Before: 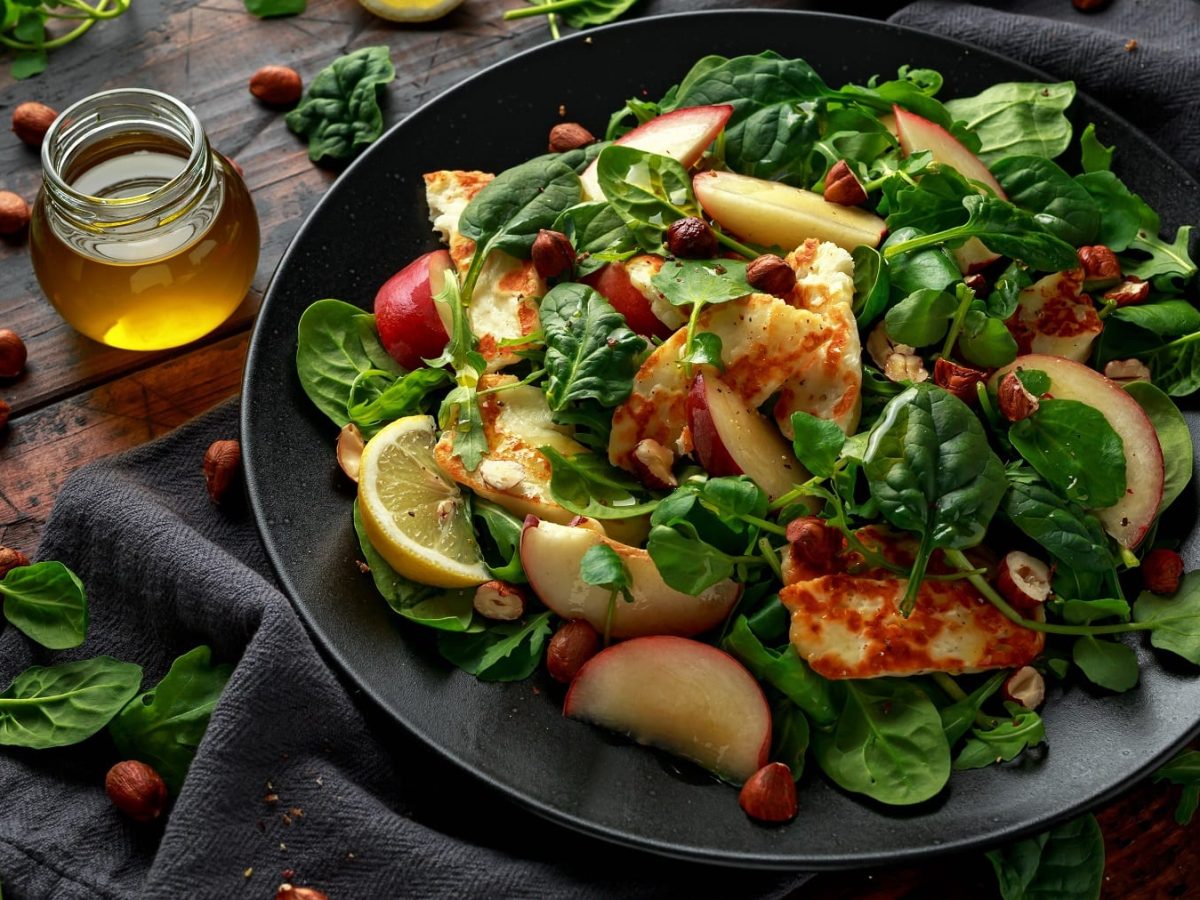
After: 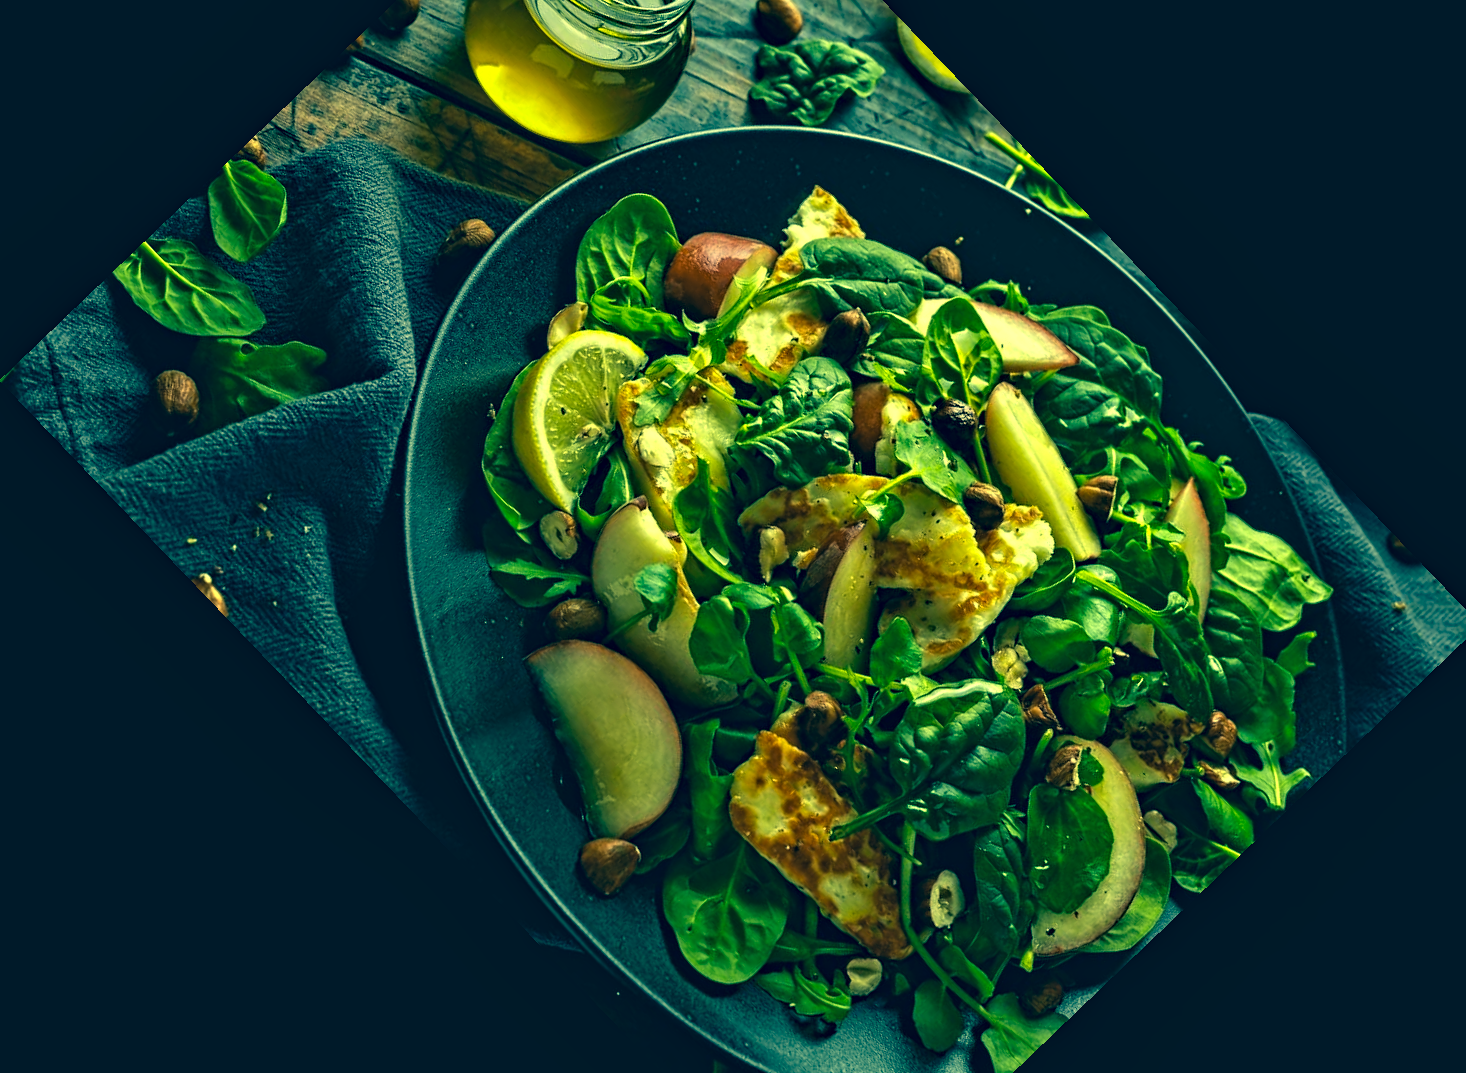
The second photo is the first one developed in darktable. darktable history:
crop and rotate: angle -46.26°, top 16.234%, right 0.912%, bottom 11.704%
contrast equalizer: octaves 7, y [[0.506, 0.531, 0.562, 0.606, 0.638, 0.669], [0.5 ×6], [0.5 ×6], [0 ×6], [0 ×6]]
color correction: highlights a* -15.58, highlights b* 40, shadows a* -40, shadows b* -26.18
